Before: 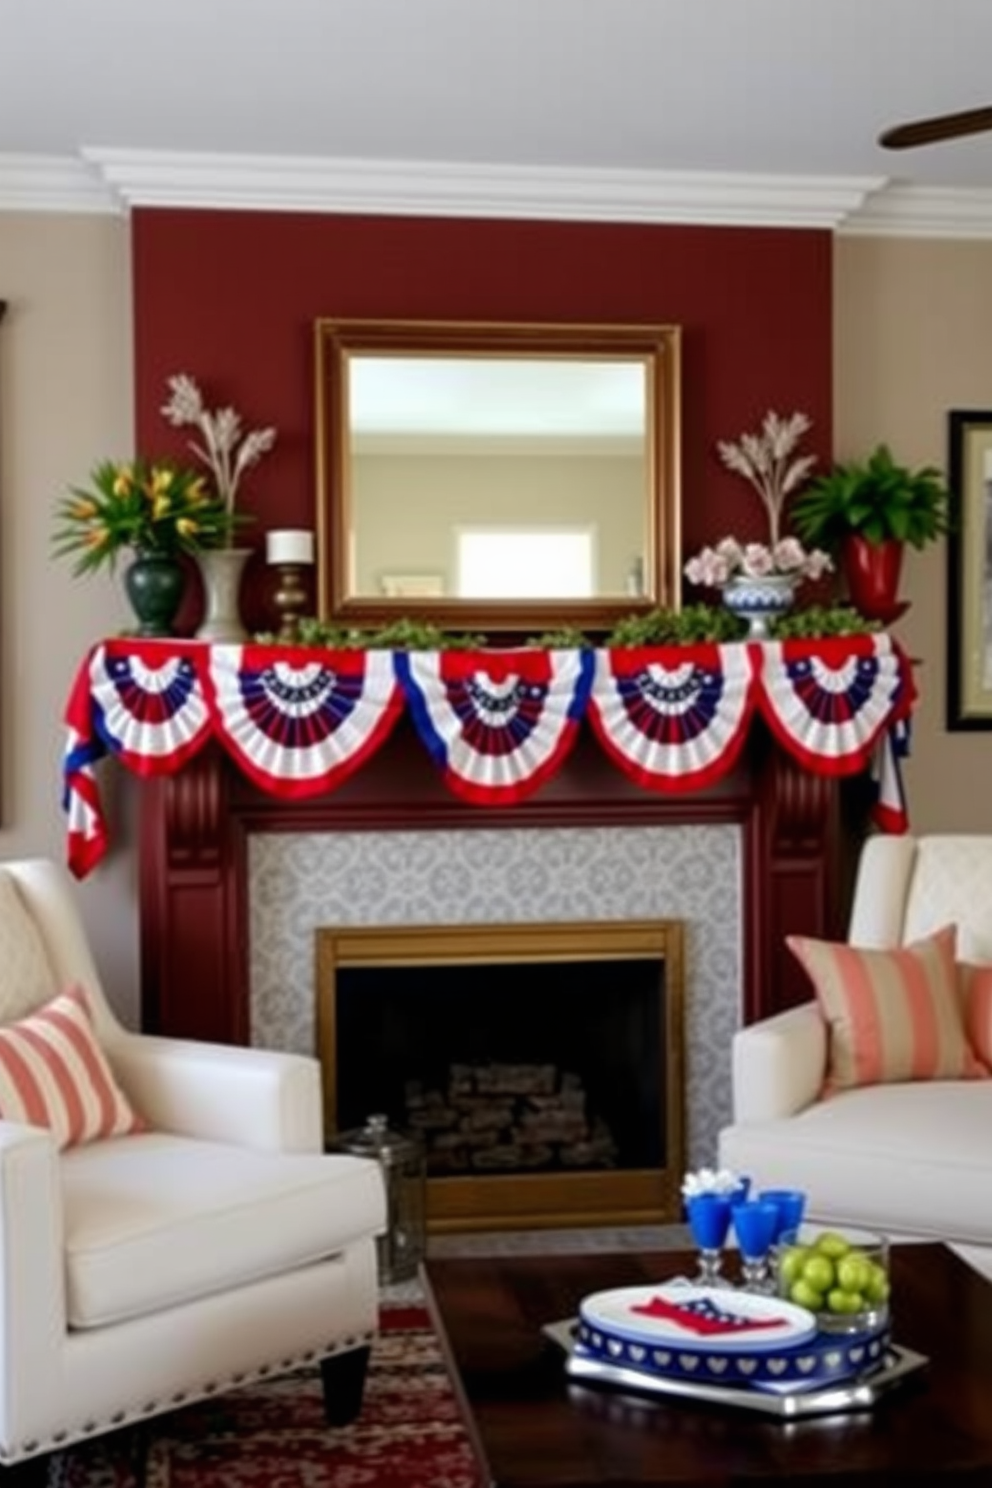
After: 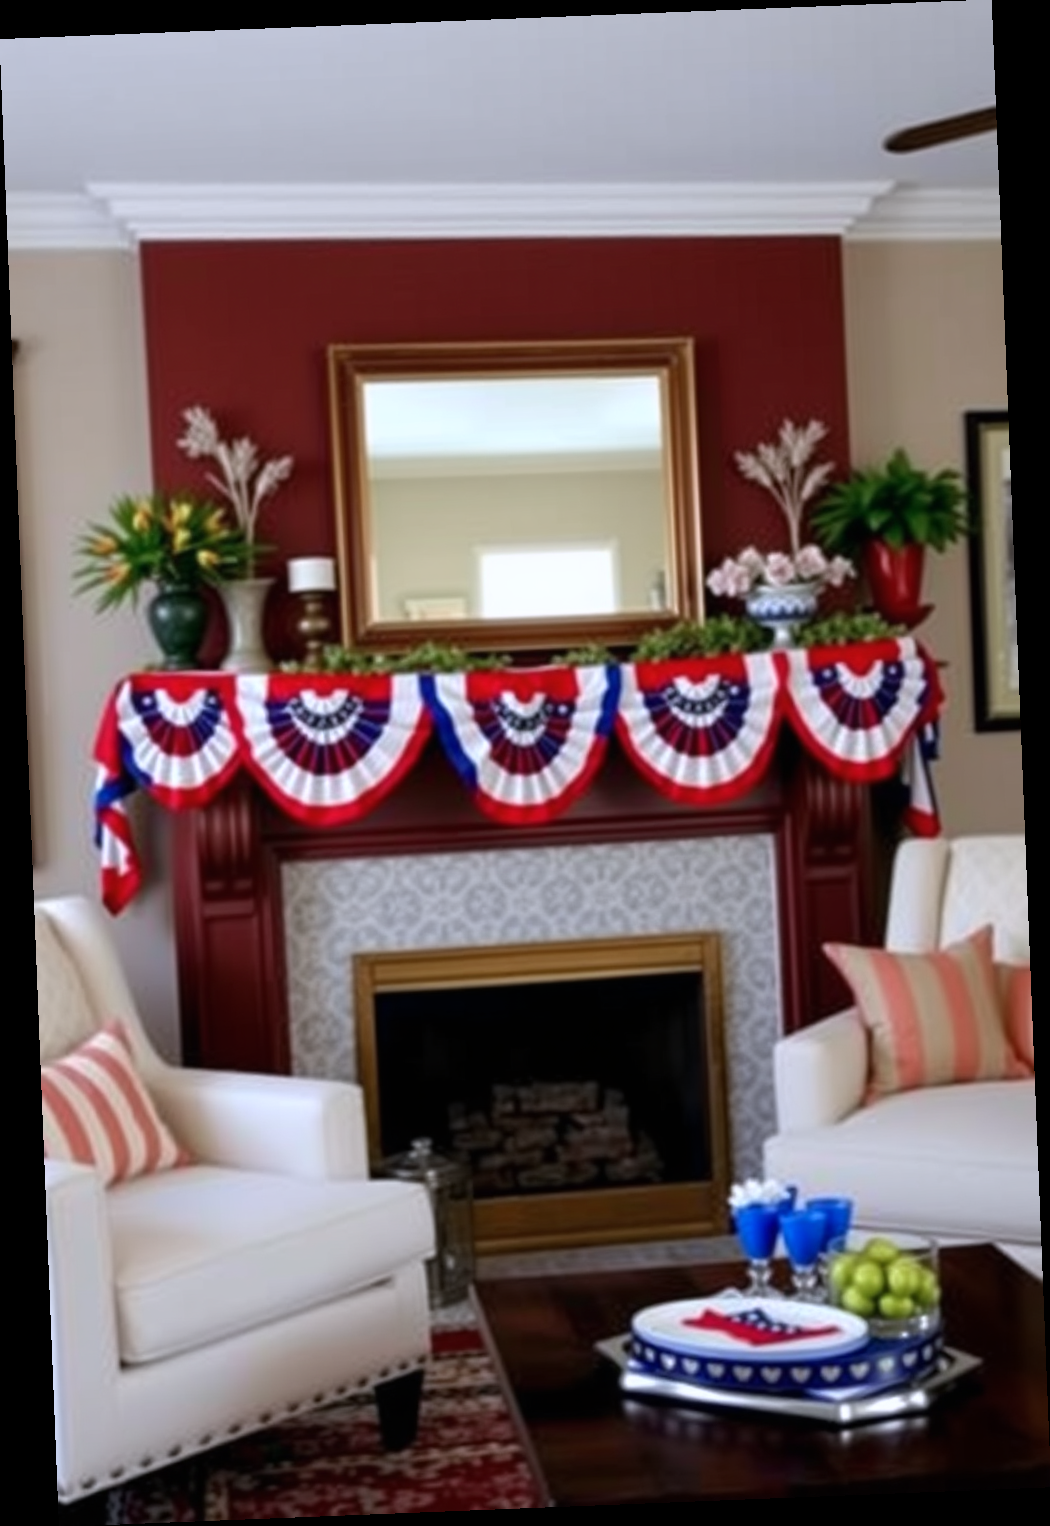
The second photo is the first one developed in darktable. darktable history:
color calibration: illuminant as shot in camera, x 0.358, y 0.373, temperature 4628.91 K
rotate and perspective: rotation -2.29°, automatic cropping off
